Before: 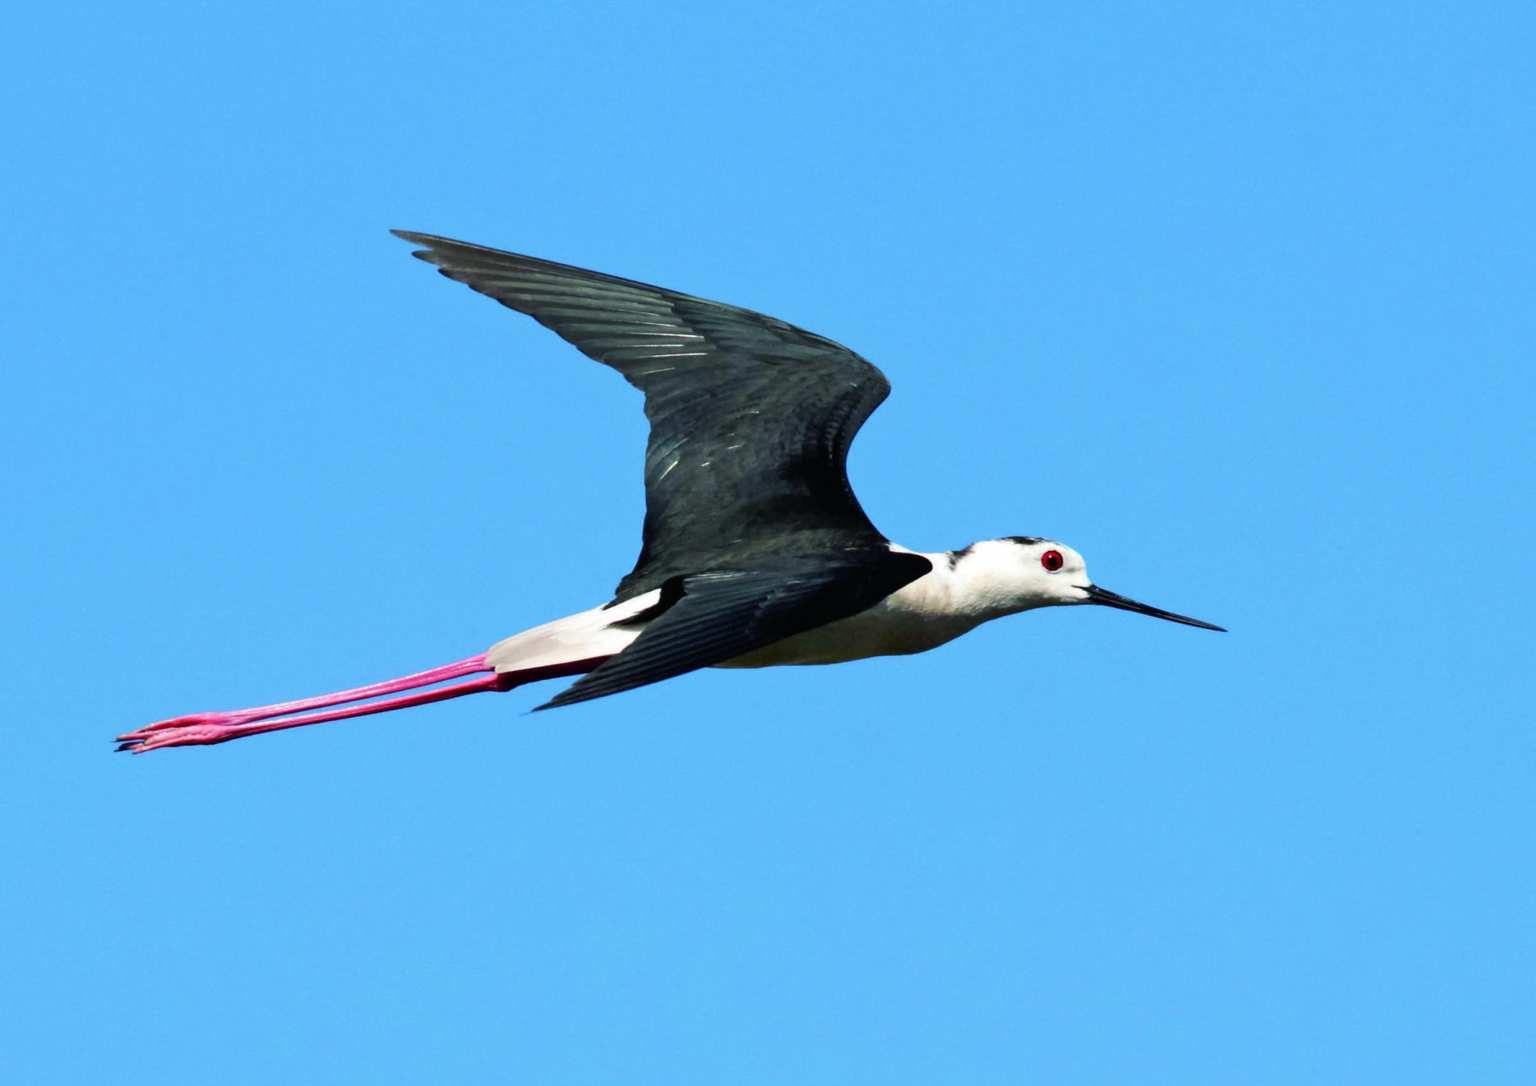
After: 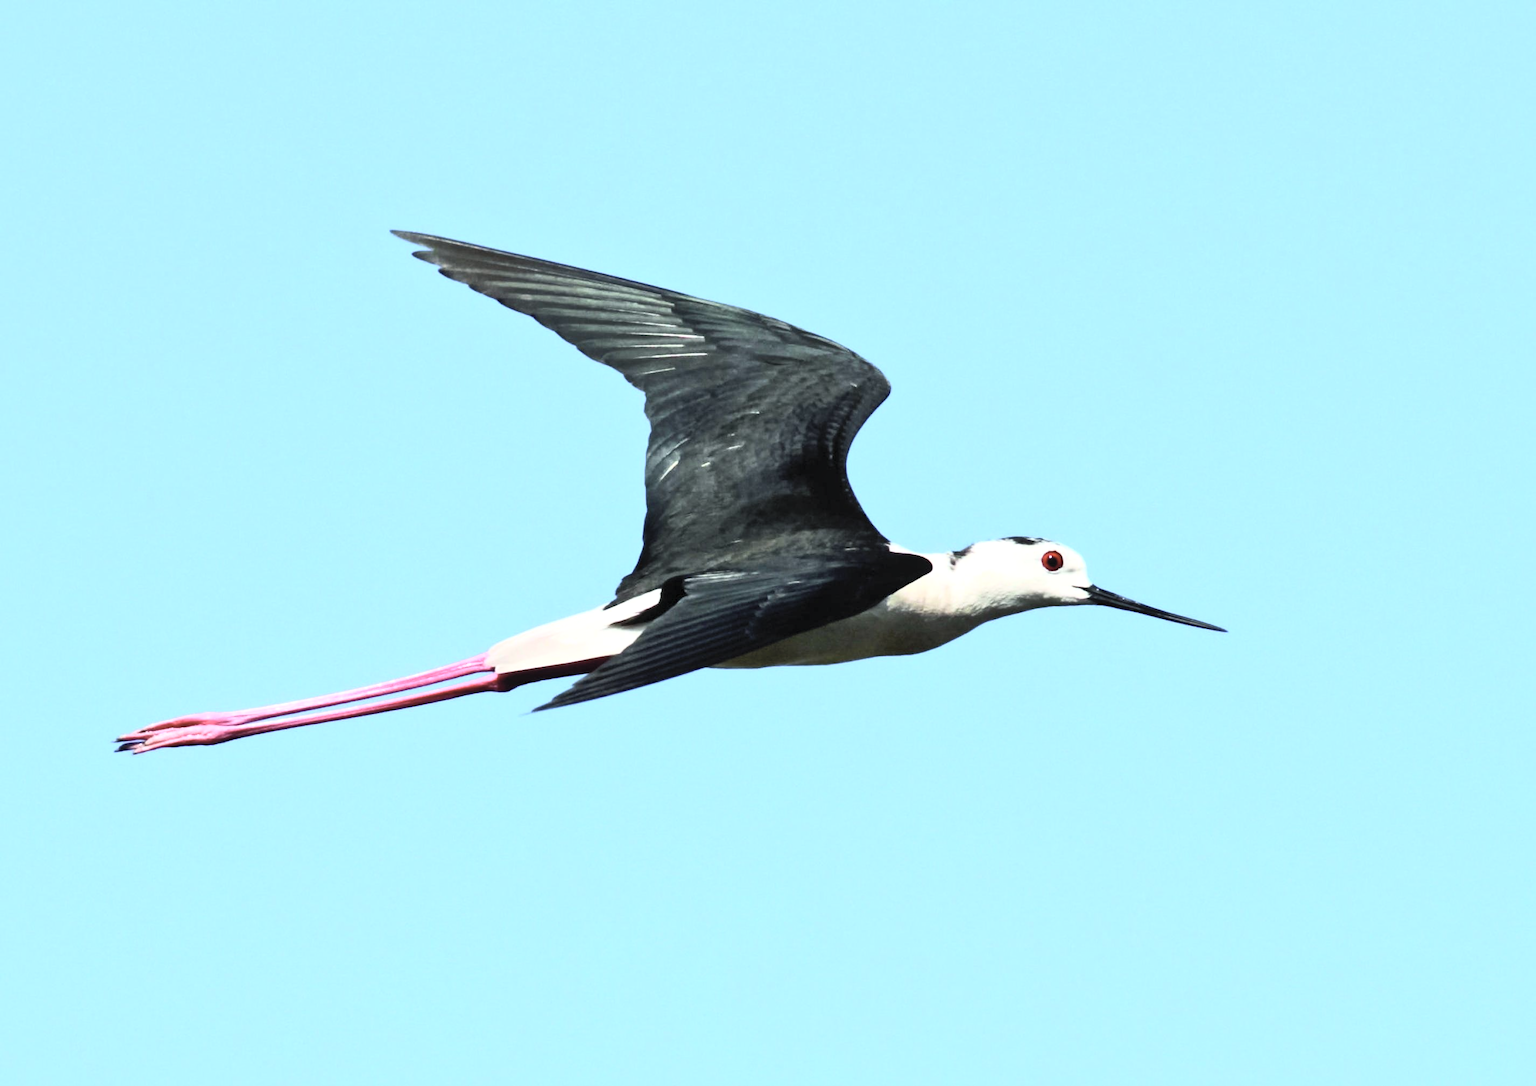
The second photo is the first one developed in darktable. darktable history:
local contrast: mode bilateral grid, contrast 20, coarseness 49, detail 132%, midtone range 0.2
contrast brightness saturation: contrast 0.446, brightness 0.563, saturation -0.205
